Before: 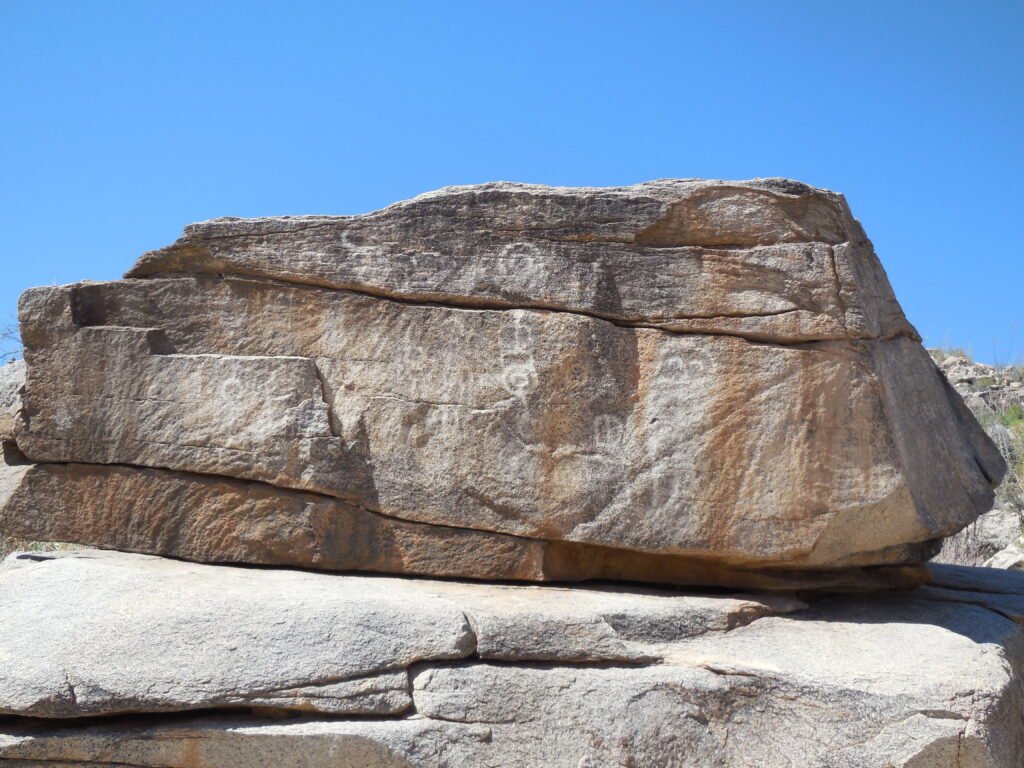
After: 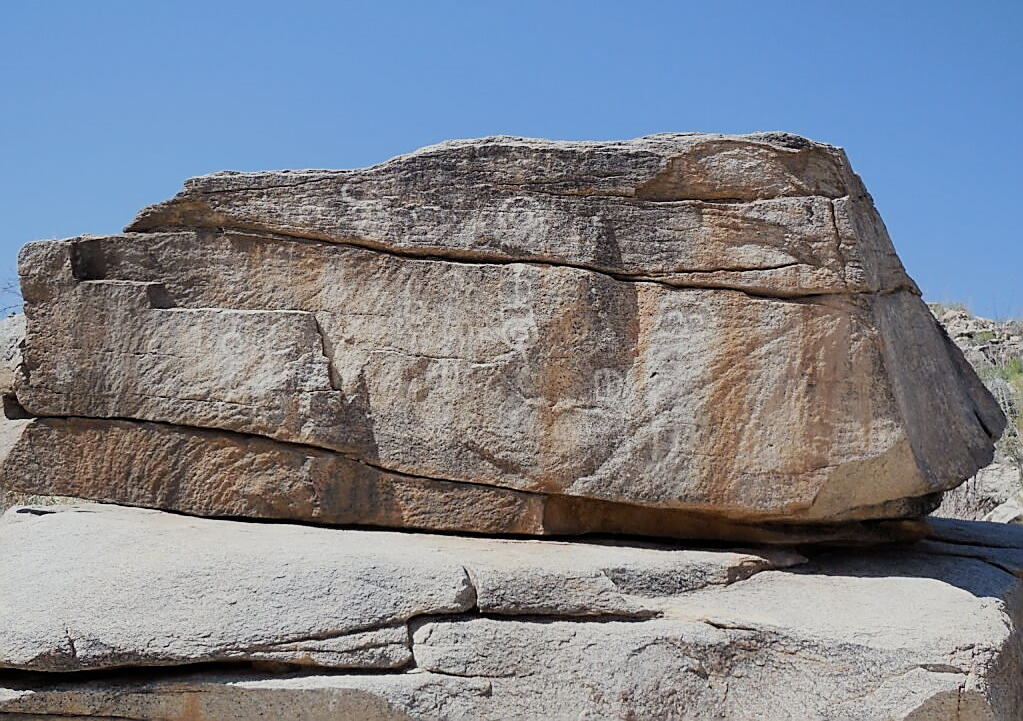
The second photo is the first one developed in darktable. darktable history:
filmic rgb: black relative exposure -7.65 EV, white relative exposure 4.56 EV, hardness 3.61
sharpen: radius 1.414, amount 1.256, threshold 0.675
crop and rotate: top 6.078%
